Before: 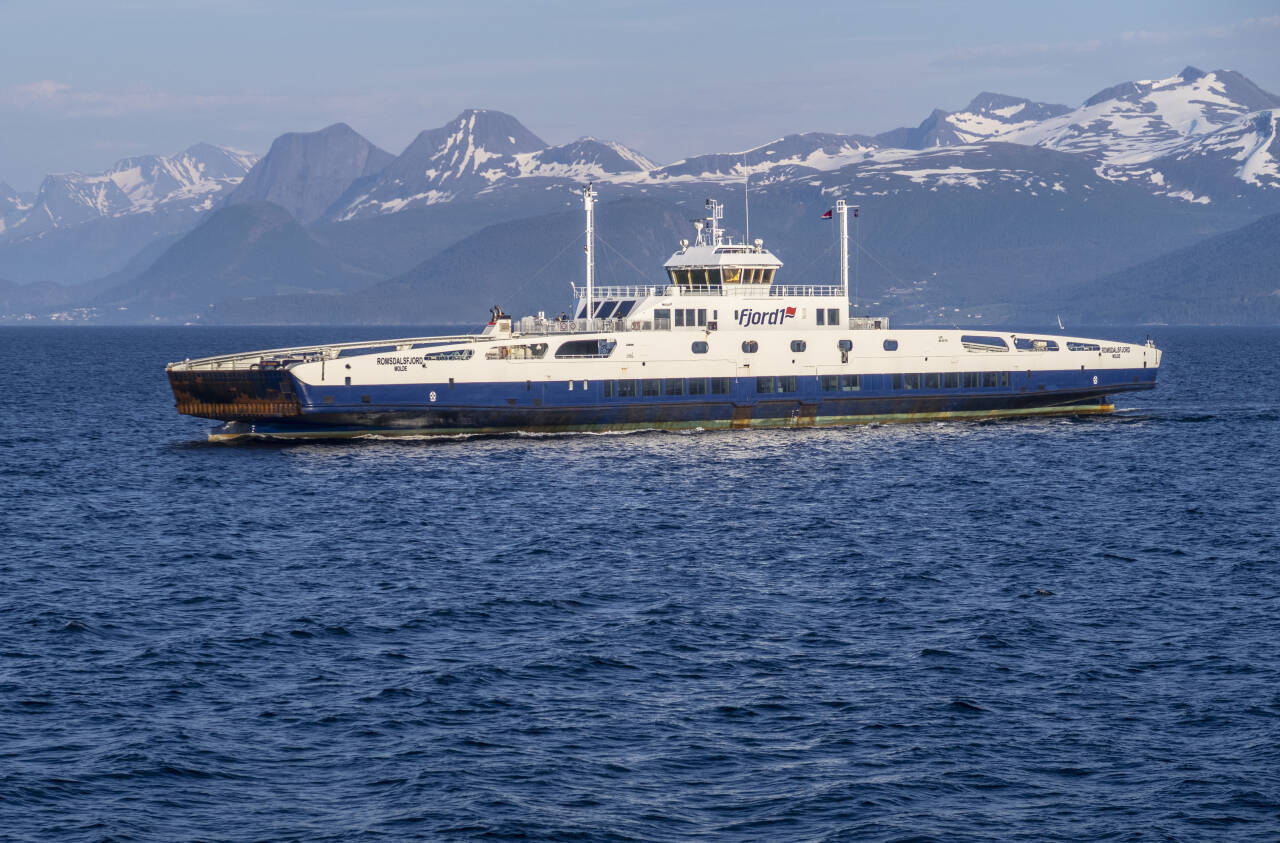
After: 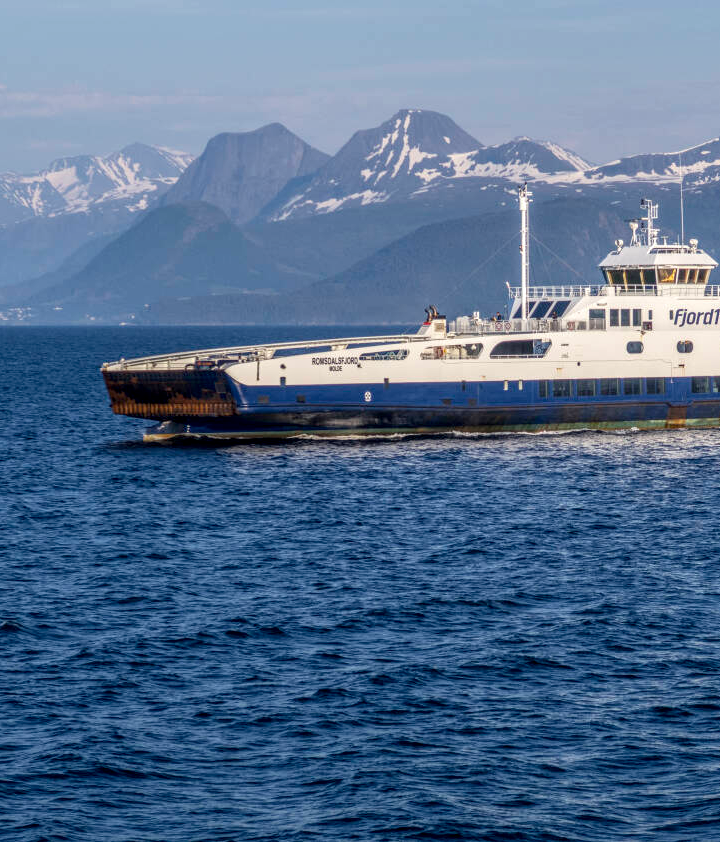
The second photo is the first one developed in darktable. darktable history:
crop: left 5.114%, right 38.589%
local contrast: on, module defaults
